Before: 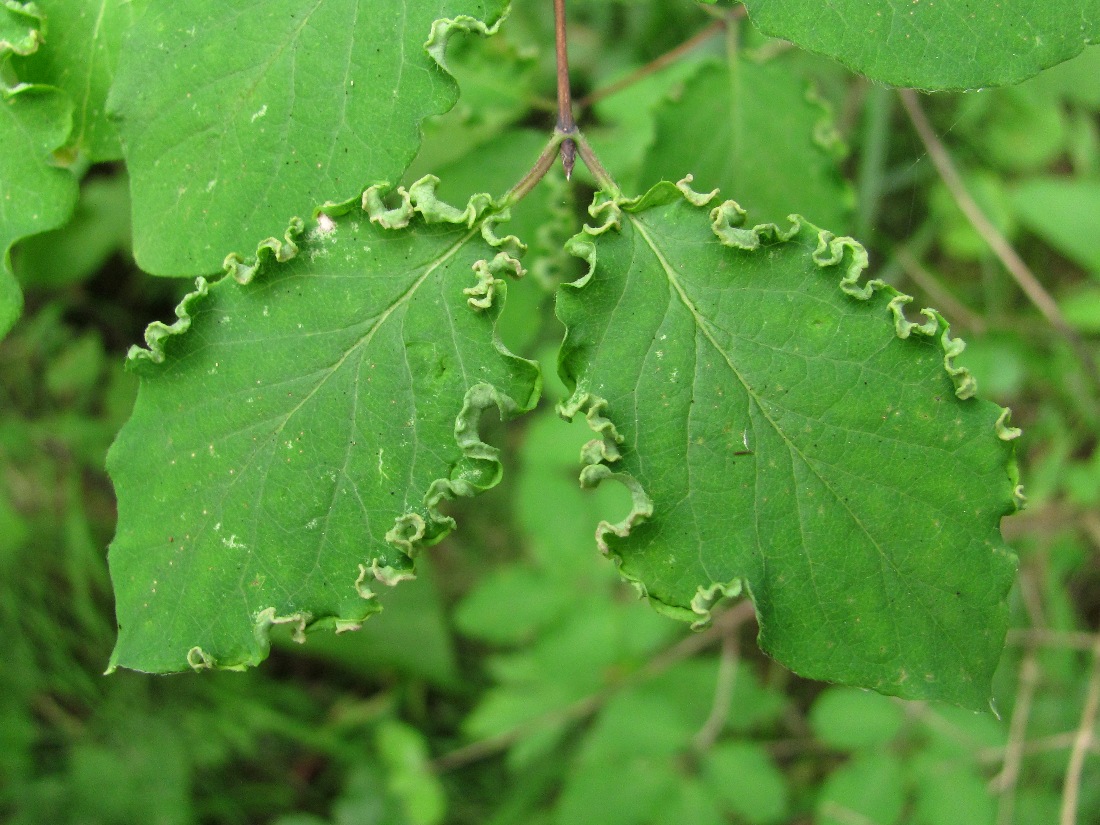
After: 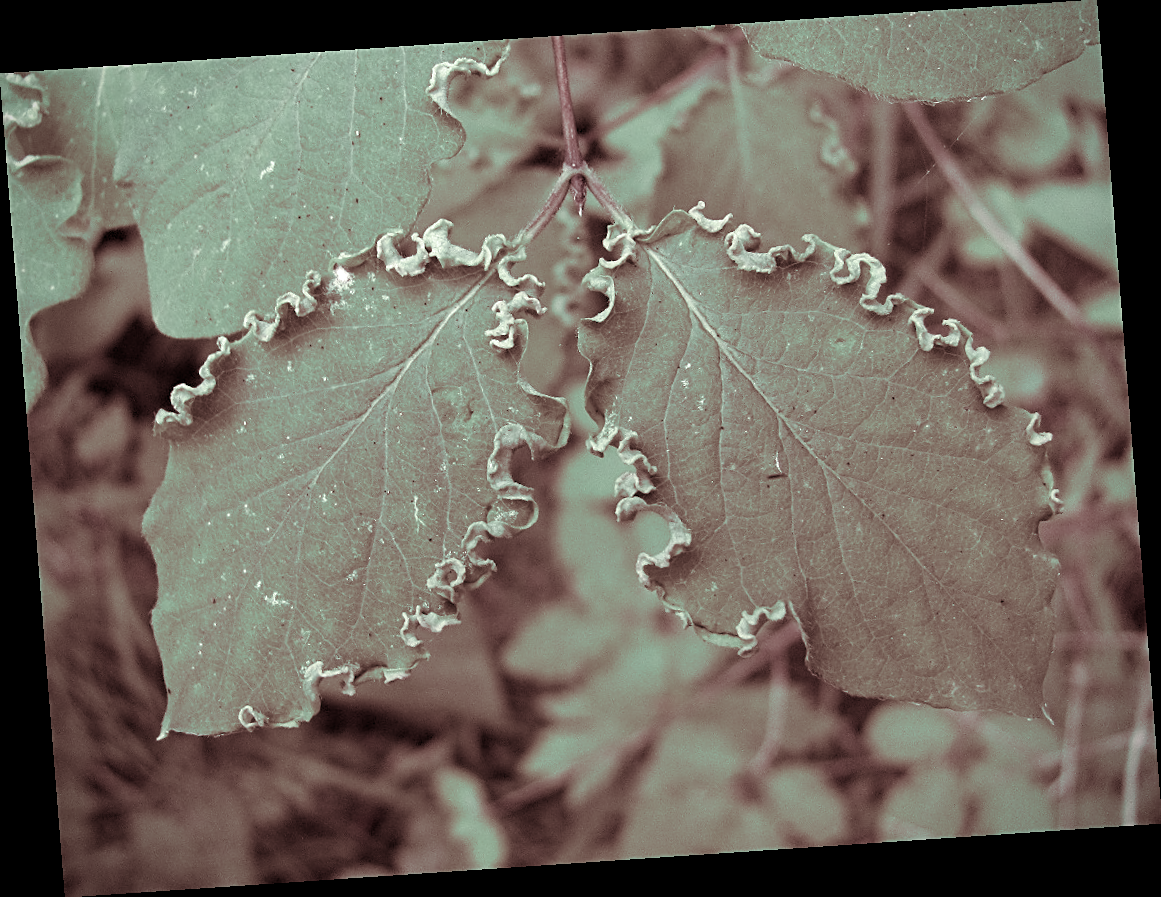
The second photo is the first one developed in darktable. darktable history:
split-toning: on, module defaults
sharpen: on, module defaults
haze removal: strength 0.29, distance 0.25, compatibility mode true, adaptive false
vignetting: saturation 0, unbound false
color contrast: green-magenta contrast 0.3, blue-yellow contrast 0.15
rotate and perspective: rotation -4.2°, shear 0.006, automatic cropping off
